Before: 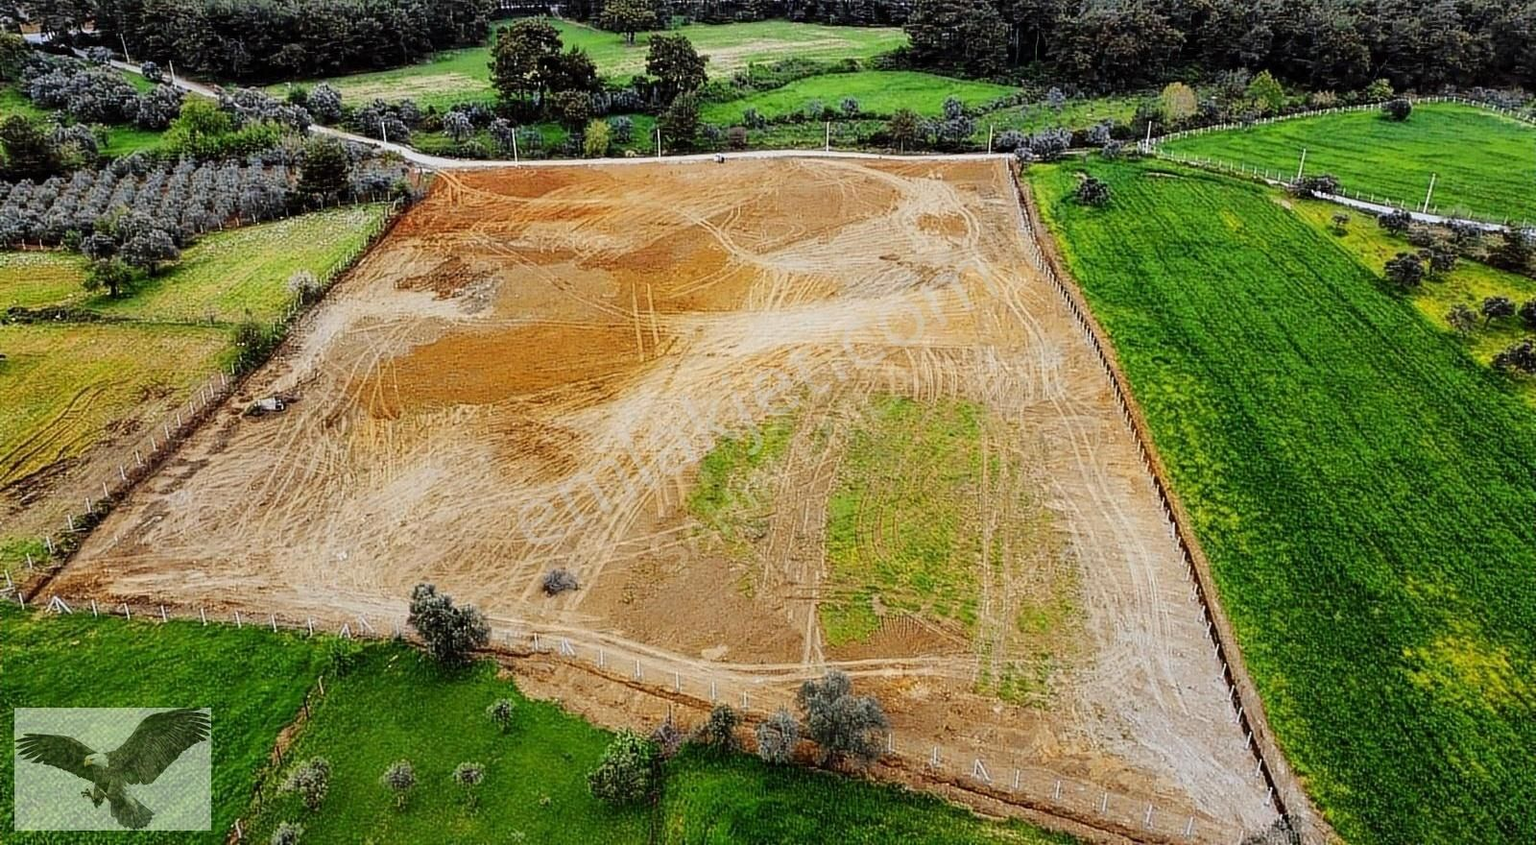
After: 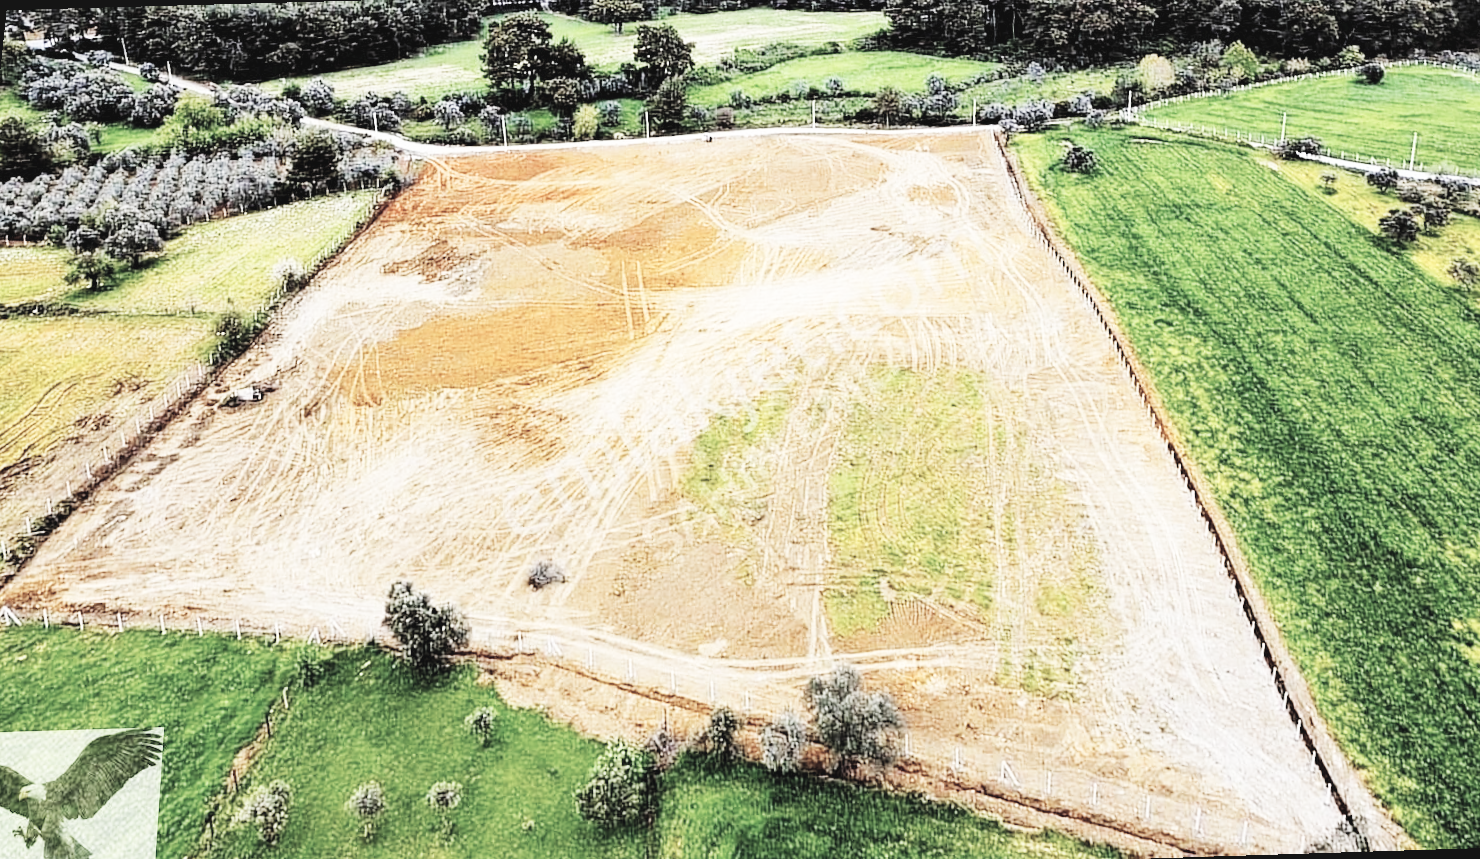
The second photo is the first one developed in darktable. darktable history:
base curve: curves: ch0 [(0, 0.003) (0.001, 0.002) (0.006, 0.004) (0.02, 0.022) (0.048, 0.086) (0.094, 0.234) (0.162, 0.431) (0.258, 0.629) (0.385, 0.8) (0.548, 0.918) (0.751, 0.988) (1, 1)], preserve colors none
rotate and perspective: rotation -1.68°, lens shift (vertical) -0.146, crop left 0.049, crop right 0.912, crop top 0.032, crop bottom 0.96
contrast brightness saturation: brightness 0.18, saturation -0.5
